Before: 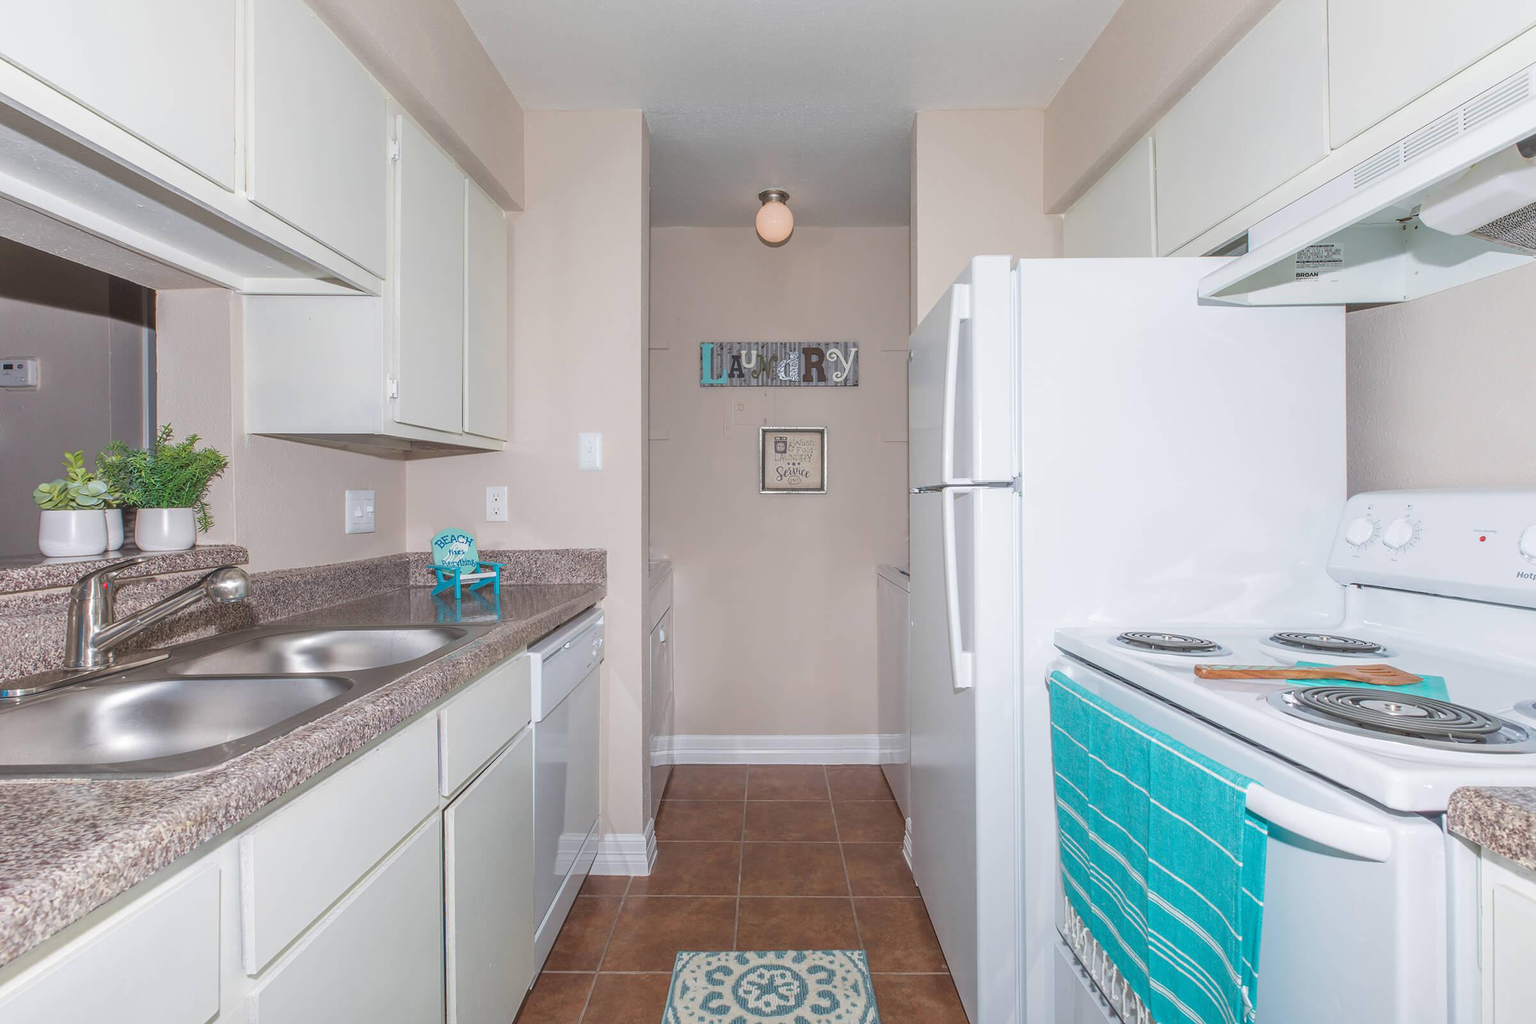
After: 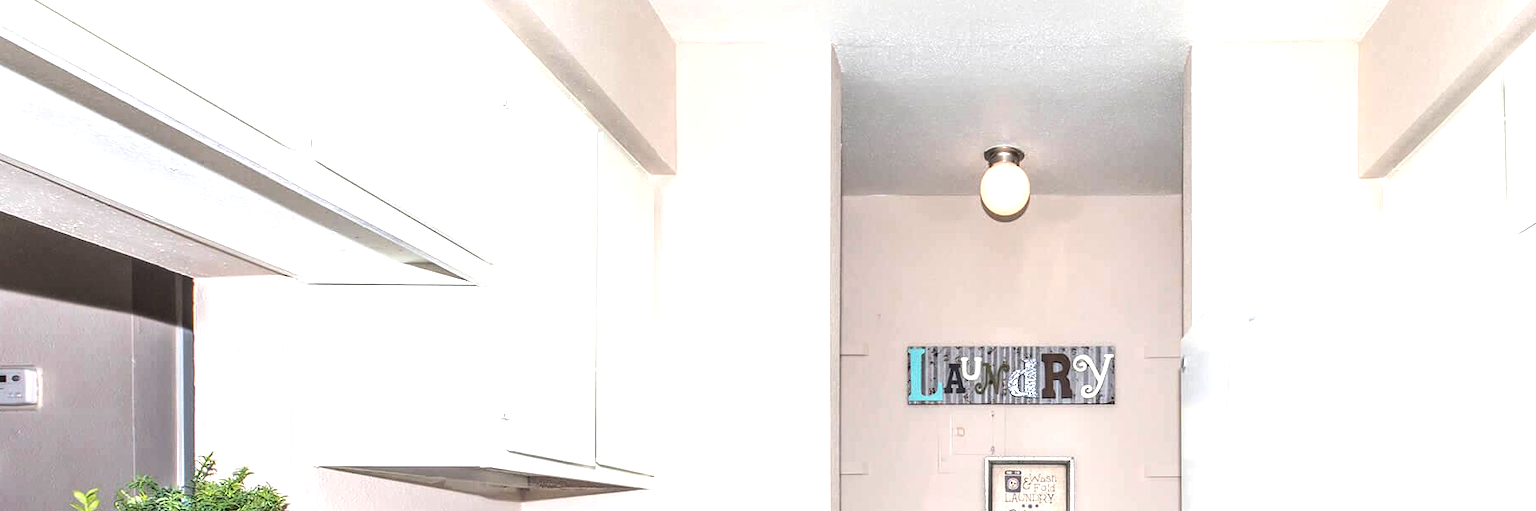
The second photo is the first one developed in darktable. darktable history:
crop: left 0.579%, top 7.627%, right 23.167%, bottom 54.275%
exposure: exposure 0.375 EV, compensate highlight preservation false
tone equalizer: -8 EV -1.08 EV, -7 EV -1.01 EV, -6 EV -0.867 EV, -5 EV -0.578 EV, -3 EV 0.578 EV, -2 EV 0.867 EV, -1 EV 1.01 EV, +0 EV 1.08 EV, edges refinement/feathering 500, mask exposure compensation -1.57 EV, preserve details no
local contrast: on, module defaults
